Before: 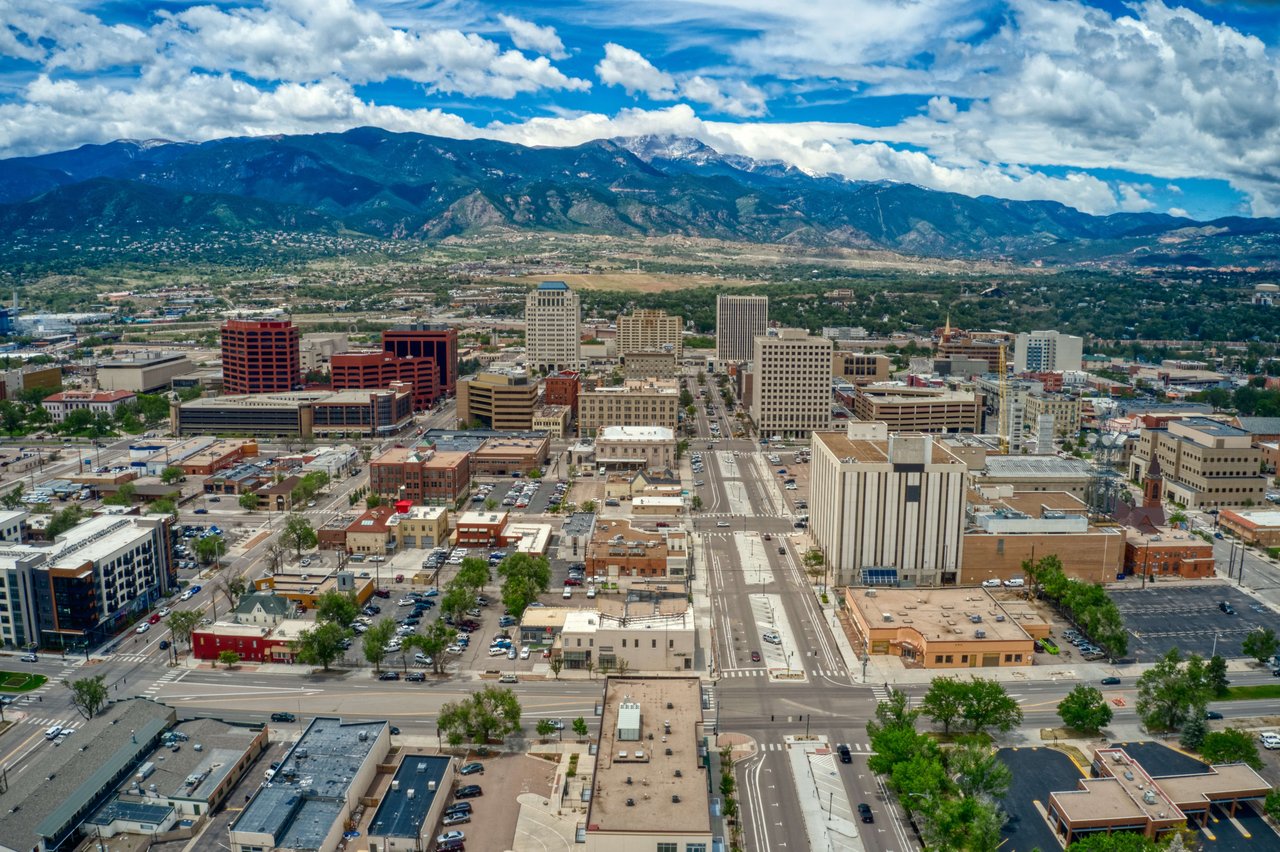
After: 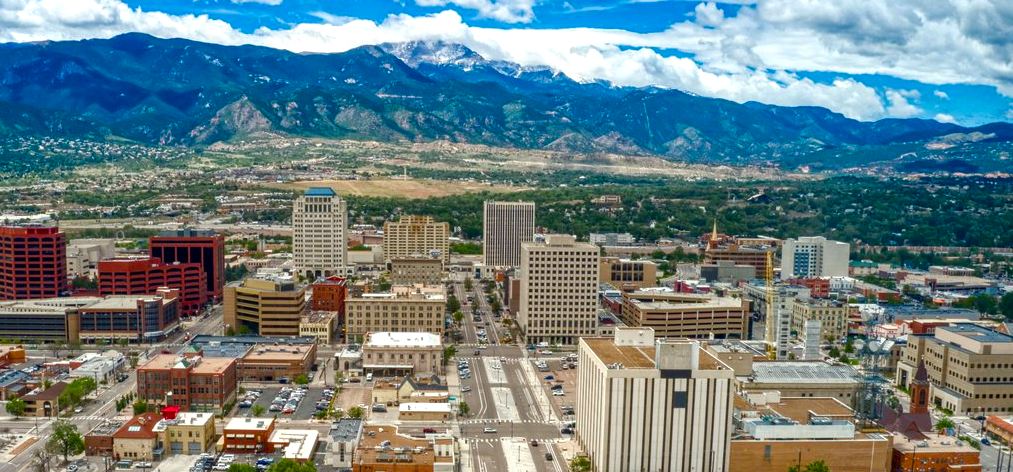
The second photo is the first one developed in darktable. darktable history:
crop: left 18.248%, top 11.091%, right 2.55%, bottom 33.493%
color balance rgb: perceptual saturation grading › global saturation 0.32%, perceptual saturation grading › highlights -17.364%, perceptual saturation grading › mid-tones 33.829%, perceptual saturation grading › shadows 50.324%, perceptual brilliance grading › highlights 11.47%, global vibrance 9.455%
